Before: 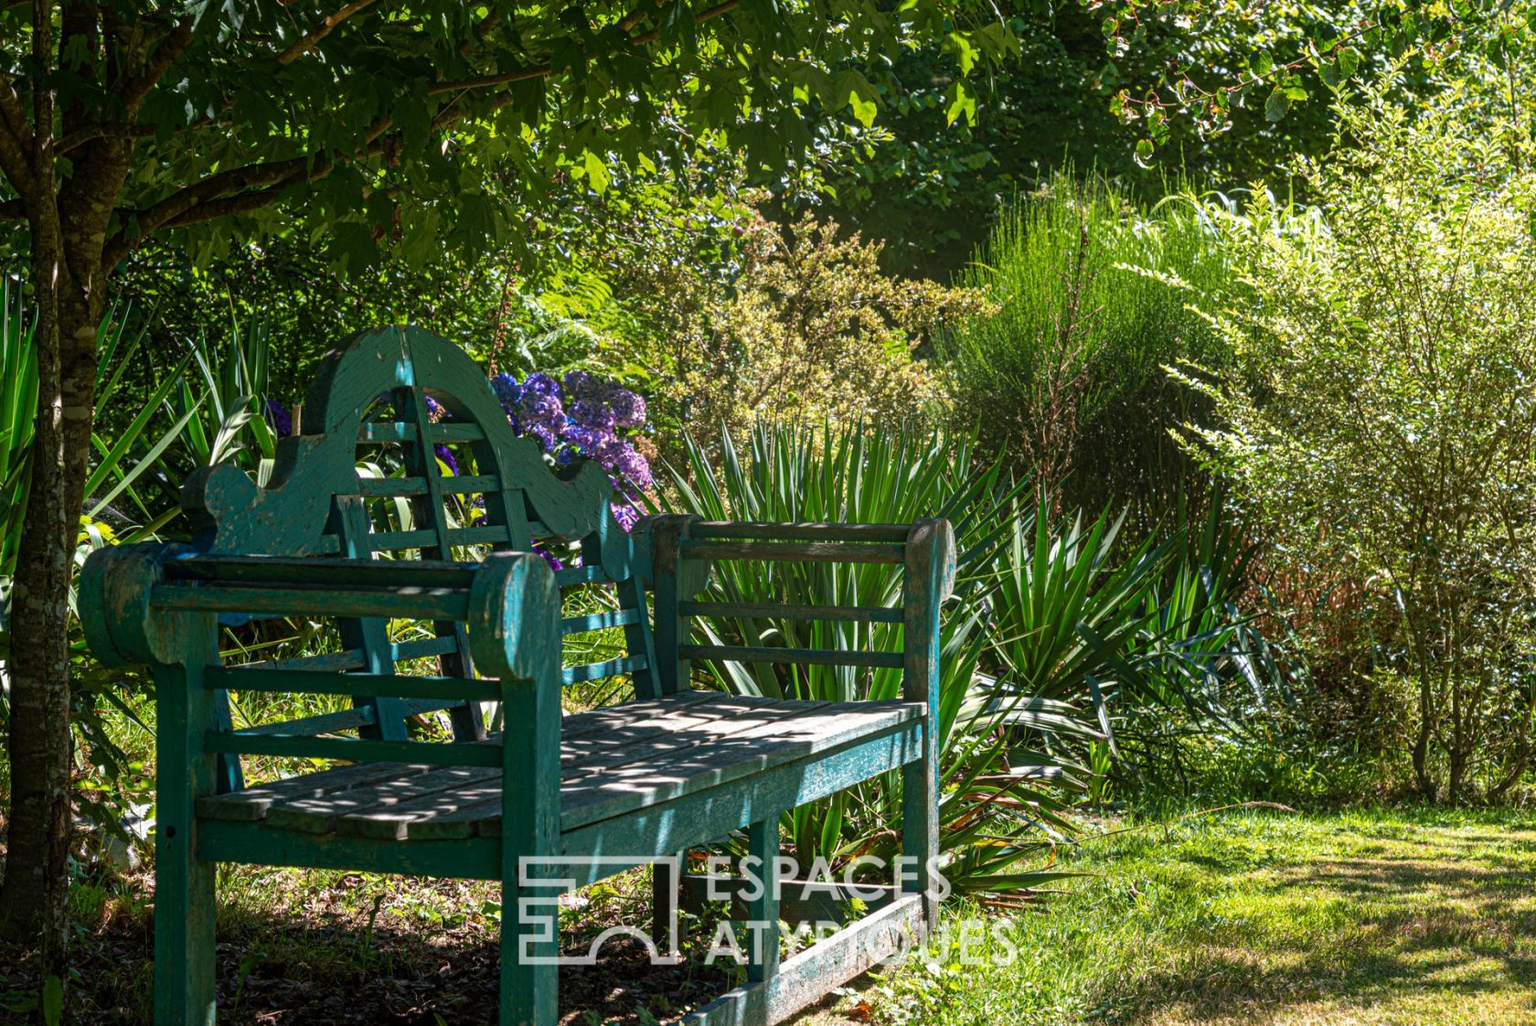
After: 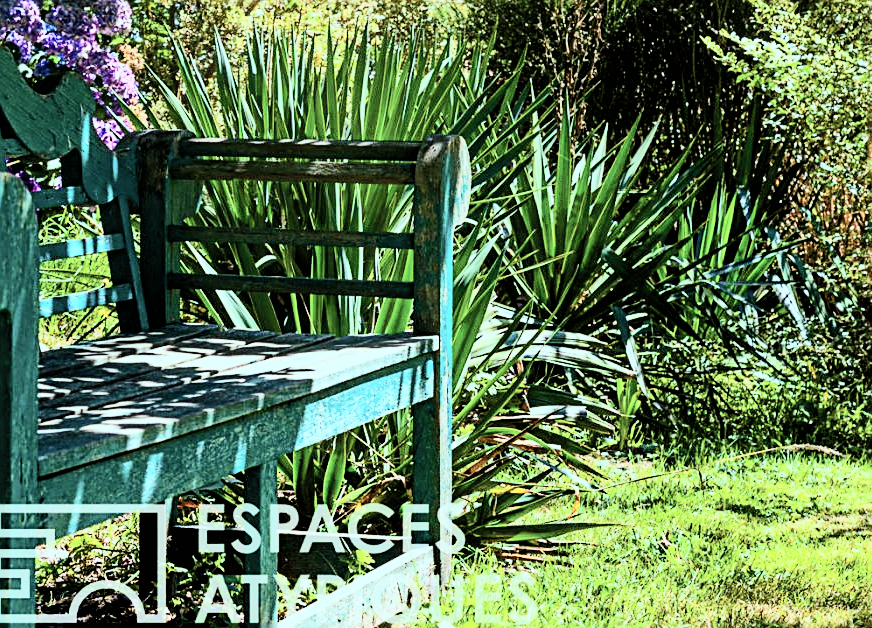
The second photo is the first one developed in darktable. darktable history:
tone curve: curves: ch0 [(0, 0) (0.003, 0.004) (0.011, 0.015) (0.025, 0.034) (0.044, 0.061) (0.069, 0.095) (0.1, 0.137) (0.136, 0.186) (0.177, 0.243) (0.224, 0.307) (0.277, 0.416) (0.335, 0.533) (0.399, 0.641) (0.468, 0.748) (0.543, 0.829) (0.623, 0.886) (0.709, 0.924) (0.801, 0.951) (0.898, 0.975) (1, 1)], color space Lab, independent channels, preserve colors none
crop: left 34.253%, top 38.586%, right 13.818%, bottom 5.425%
exposure: exposure -0.158 EV, compensate exposure bias true, compensate highlight preservation false
filmic rgb: black relative exposure -5.83 EV, white relative exposure 3.39 EV, threshold 5.99 EV, hardness 3.68, enable highlight reconstruction true
color balance rgb: shadows lift › chroma 2.05%, shadows lift › hue 249.26°, highlights gain › luminance 15.58%, highlights gain › chroma 3.96%, highlights gain › hue 206.33°, global offset › luminance -0.507%, perceptual saturation grading › global saturation 20%, perceptual saturation grading › highlights -25.068%, perceptual saturation grading › shadows 24.817%
sharpen: on, module defaults
